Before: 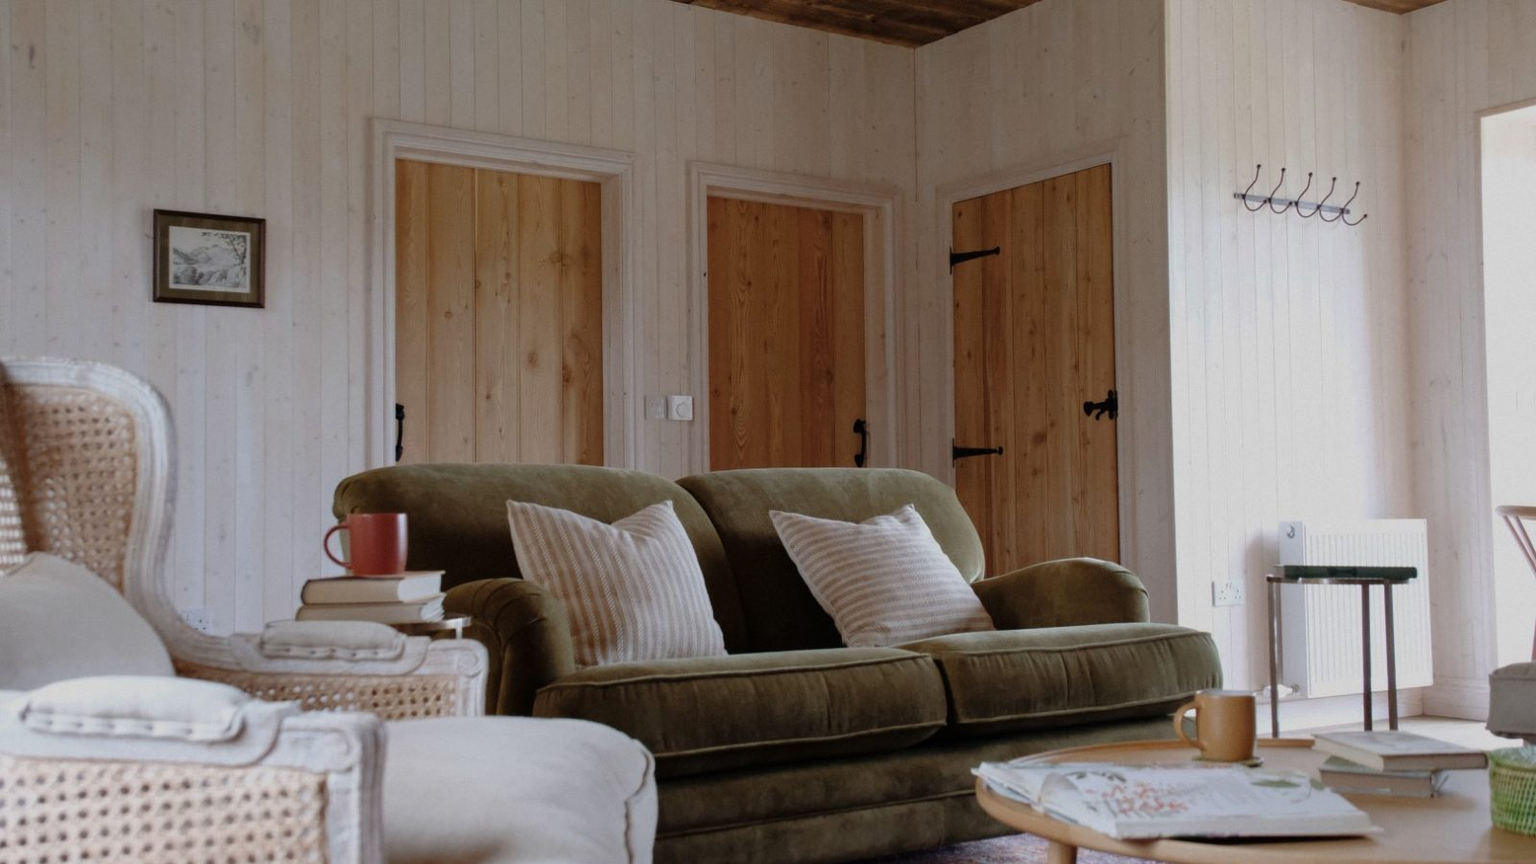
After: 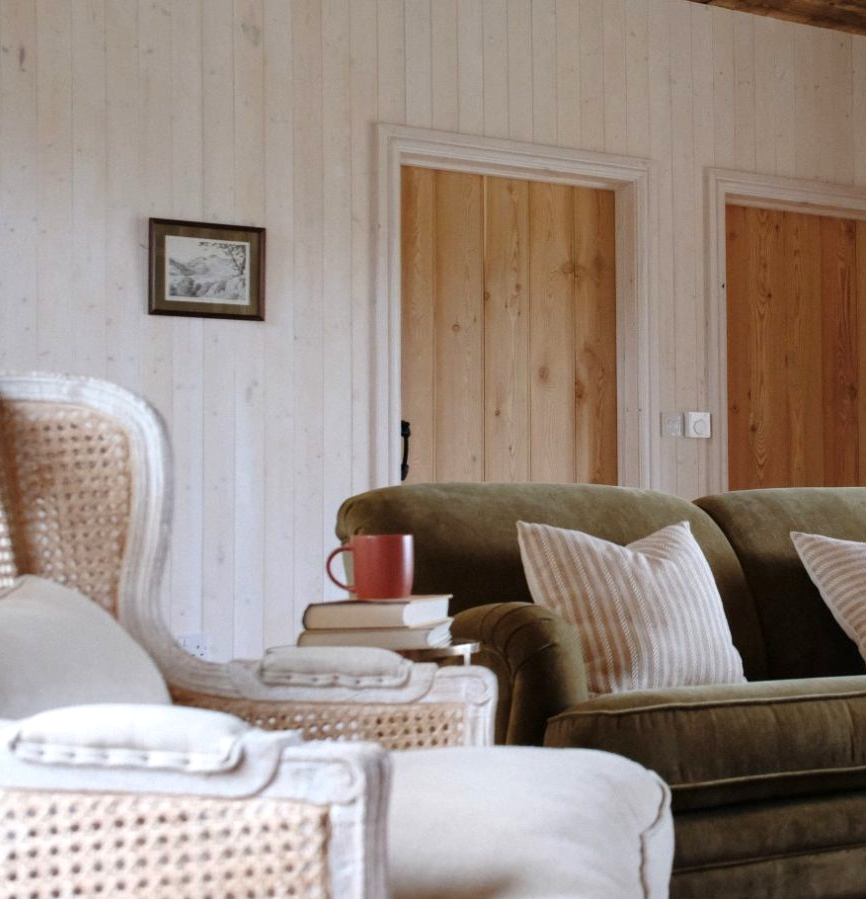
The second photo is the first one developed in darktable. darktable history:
crop: left 0.711%, right 45.153%, bottom 0.085%
exposure: exposure 0.654 EV, compensate exposure bias true, compensate highlight preservation false
